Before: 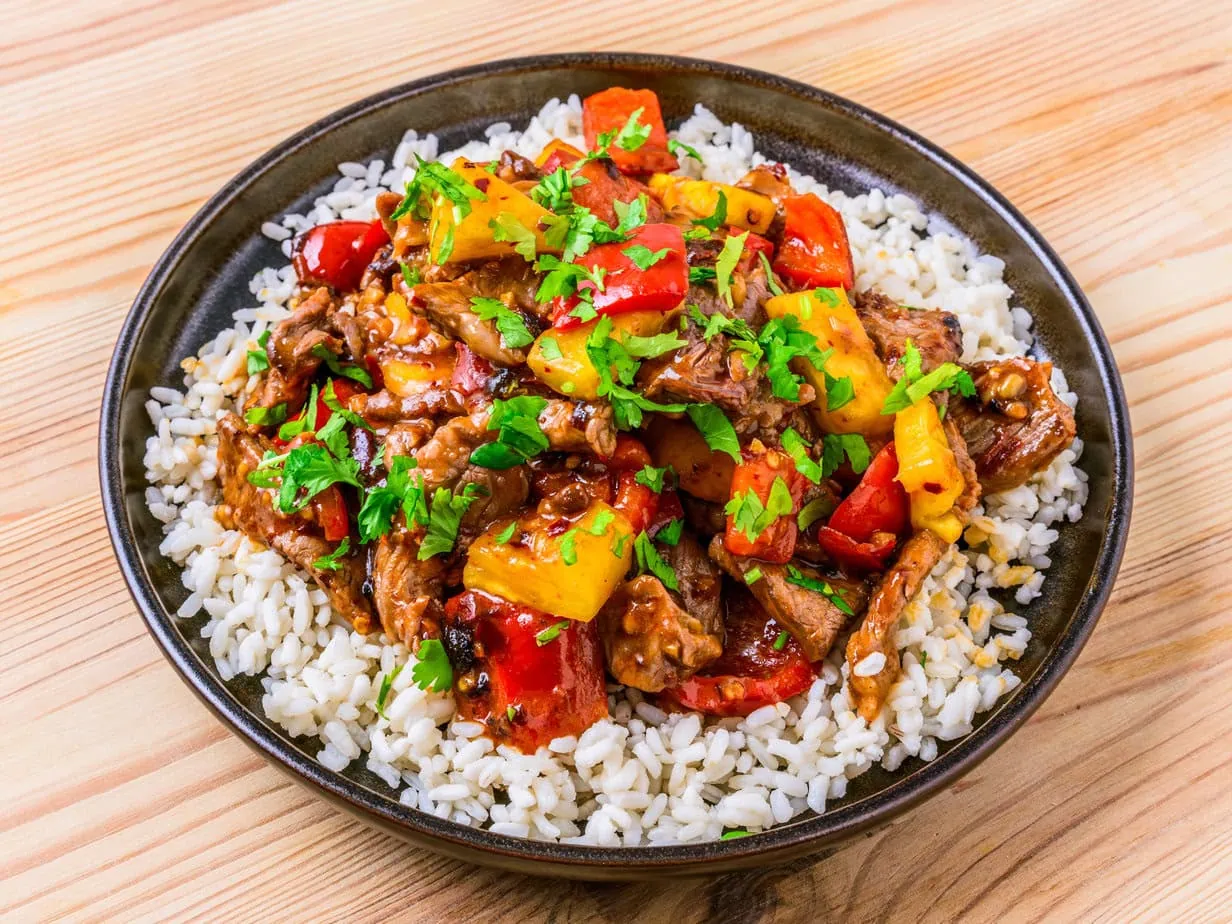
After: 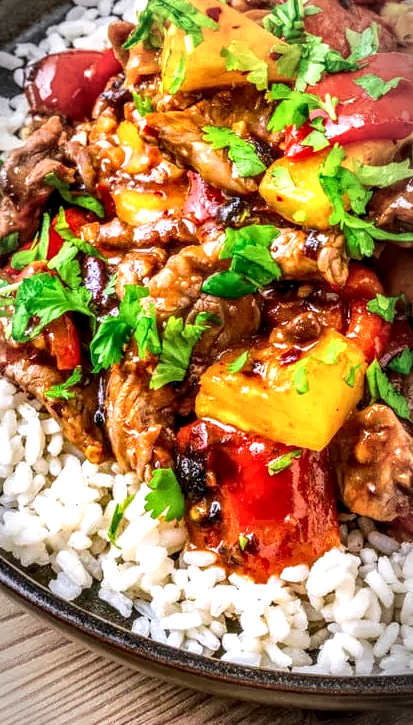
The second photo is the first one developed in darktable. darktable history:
exposure: exposure 0.496 EV, compensate highlight preservation false
local contrast: detail 150%
crop and rotate: left 21.77%, top 18.528%, right 44.676%, bottom 2.997%
vignetting: automatic ratio true
